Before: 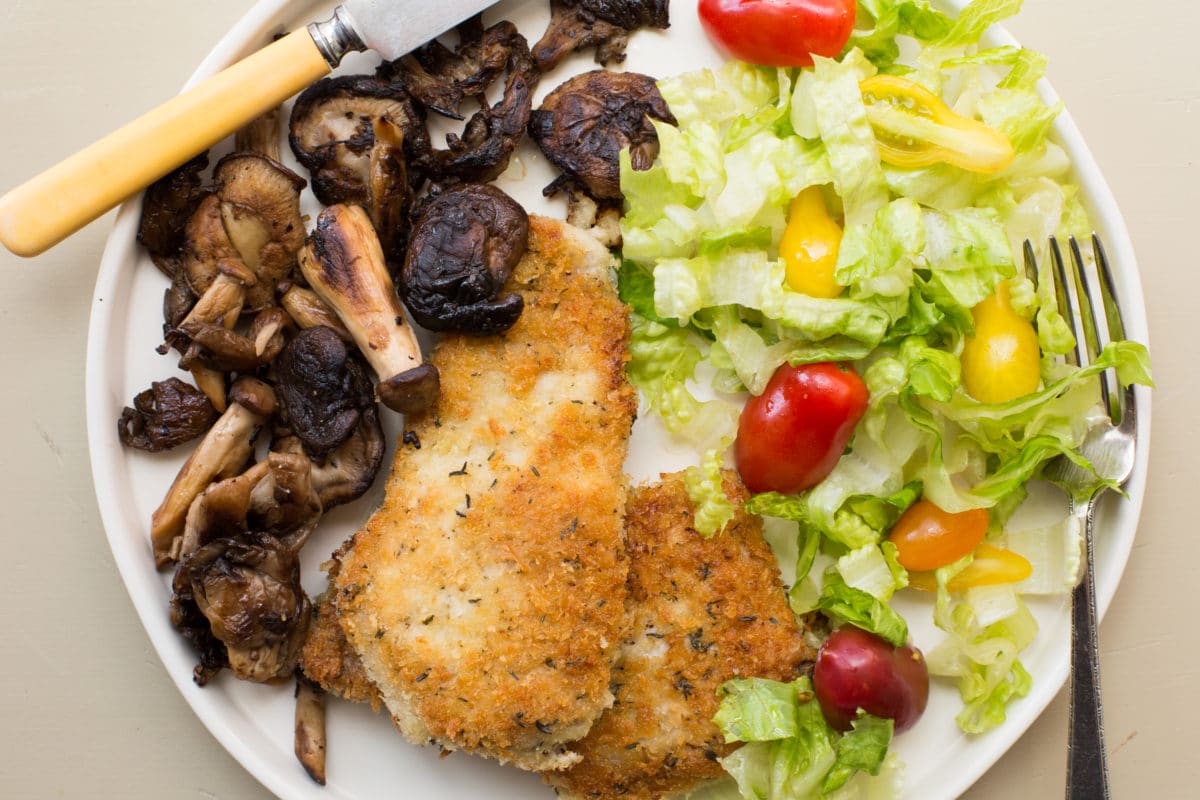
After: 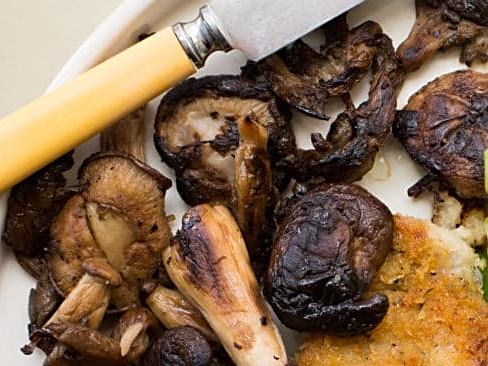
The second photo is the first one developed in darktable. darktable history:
crop and rotate: left 11.259%, top 0.115%, right 48.073%, bottom 54.116%
sharpen: on, module defaults
